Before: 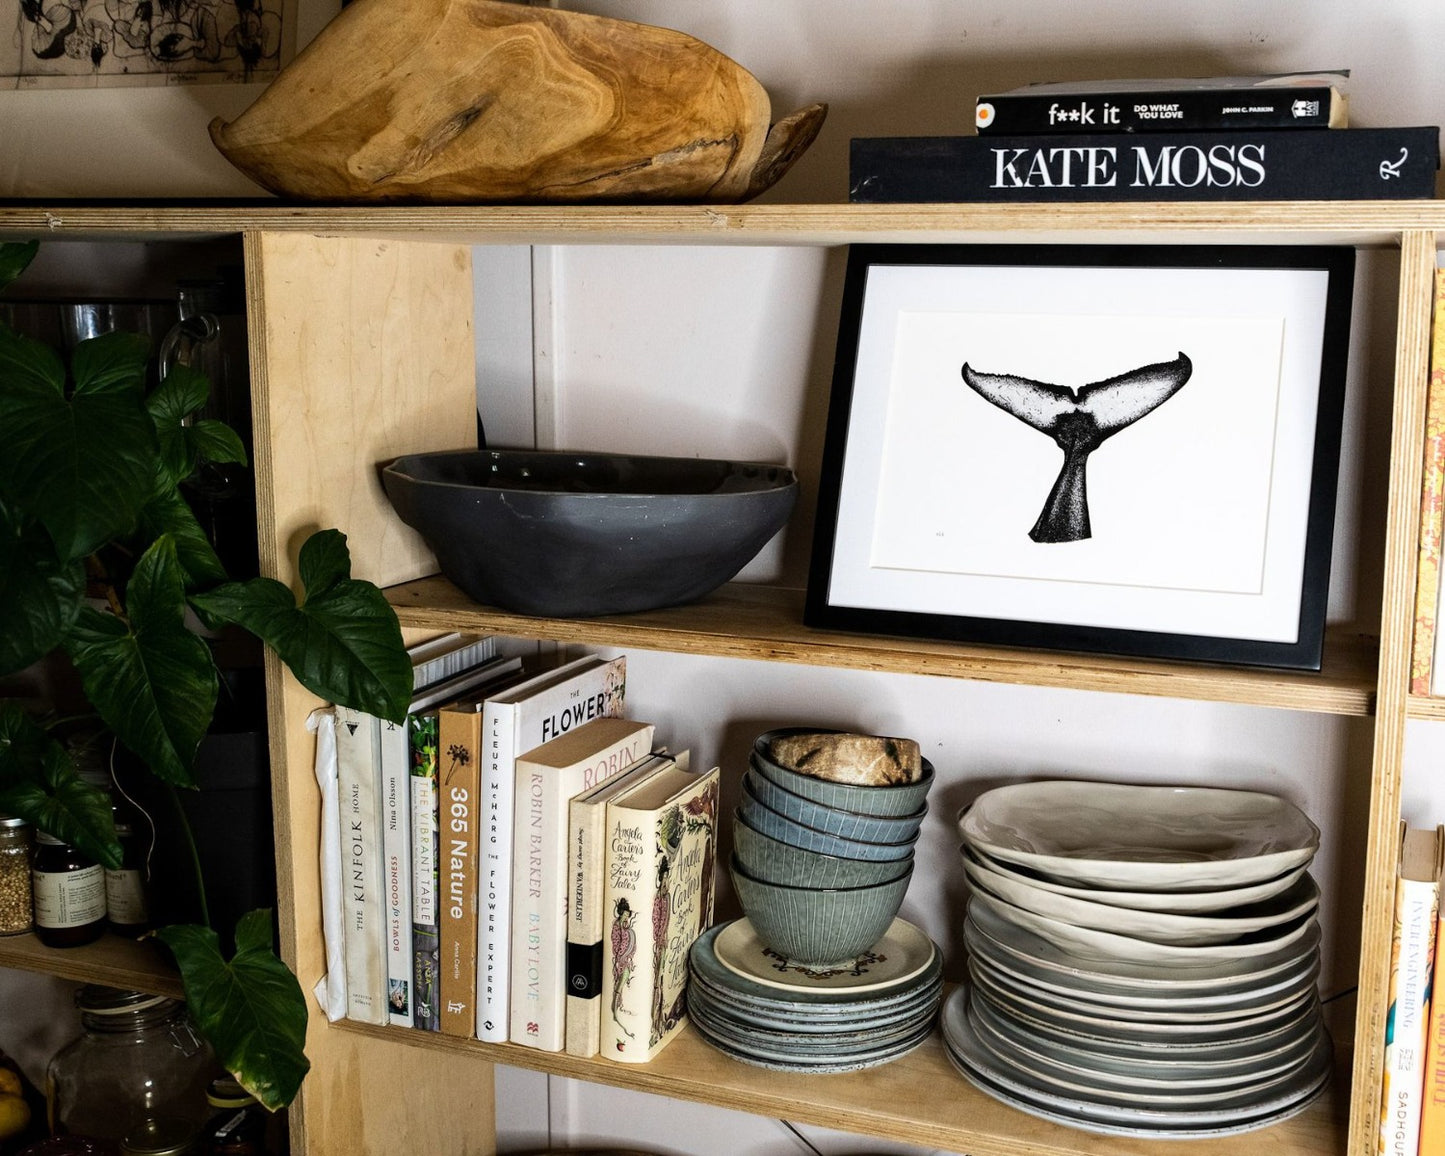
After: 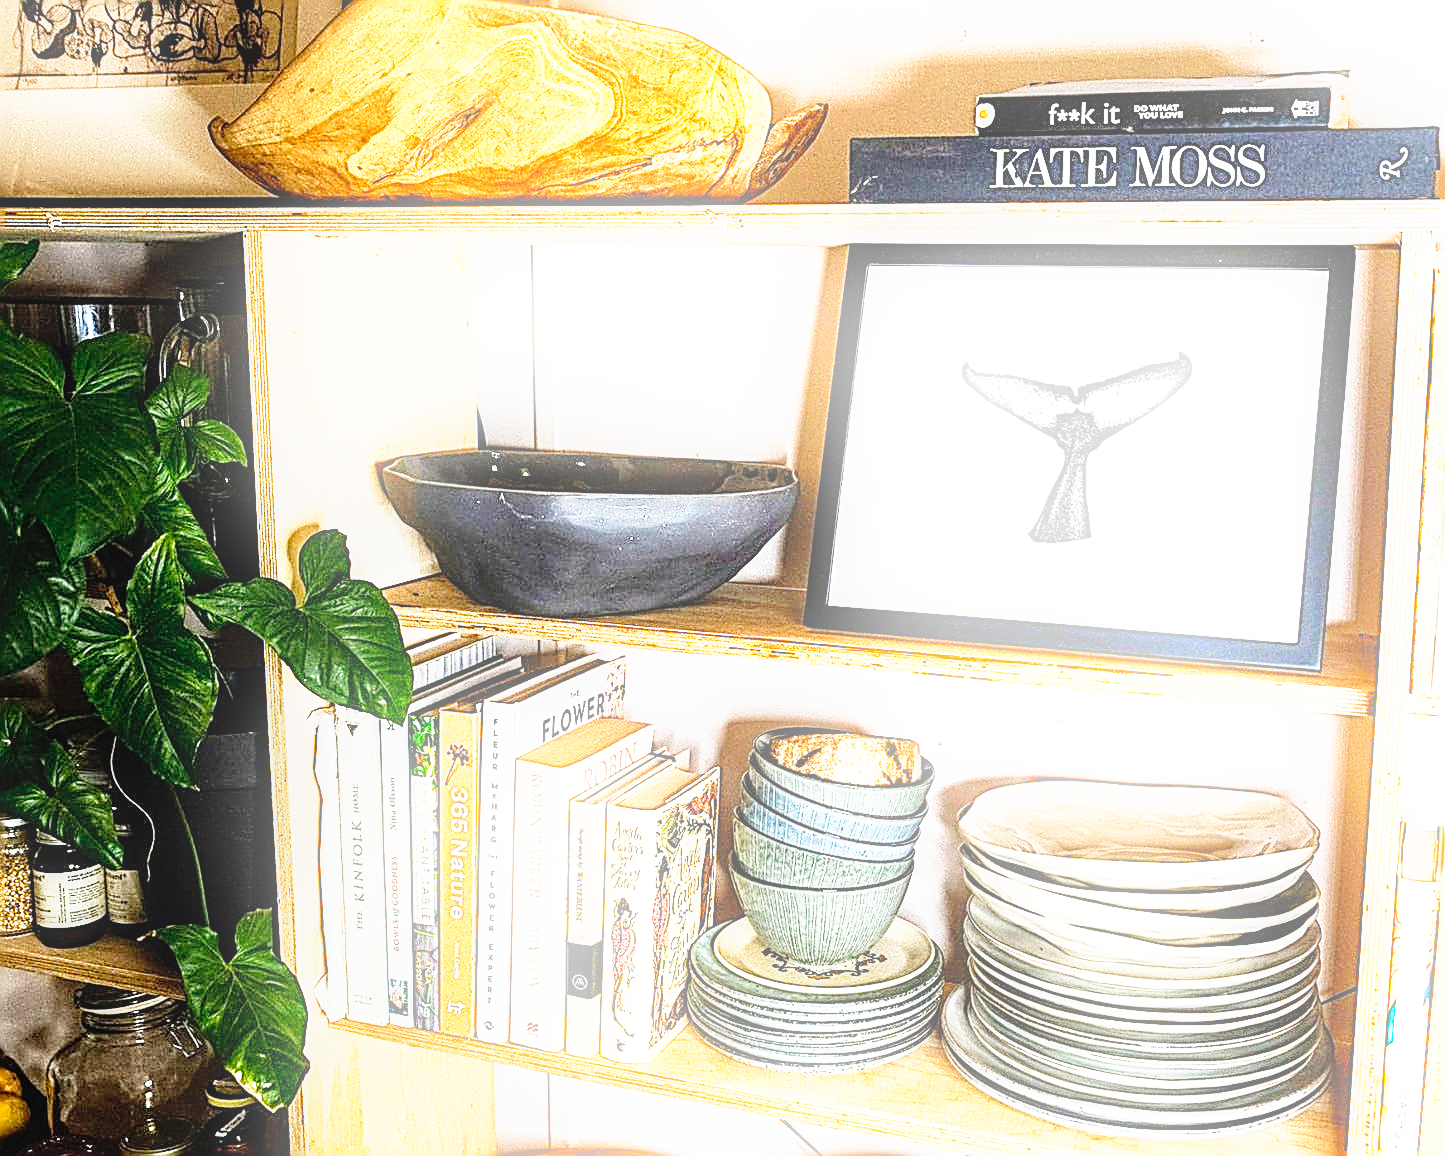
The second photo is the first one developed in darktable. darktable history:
local contrast: on, module defaults
base curve: curves: ch0 [(0, 0) (0.012, 0.01) (0.073, 0.168) (0.31, 0.711) (0.645, 0.957) (1, 1)], preserve colors none
bloom: size 15%, threshold 97%, strength 7%
sharpen: amount 2
exposure: exposure 1.5 EV, compensate highlight preservation false
